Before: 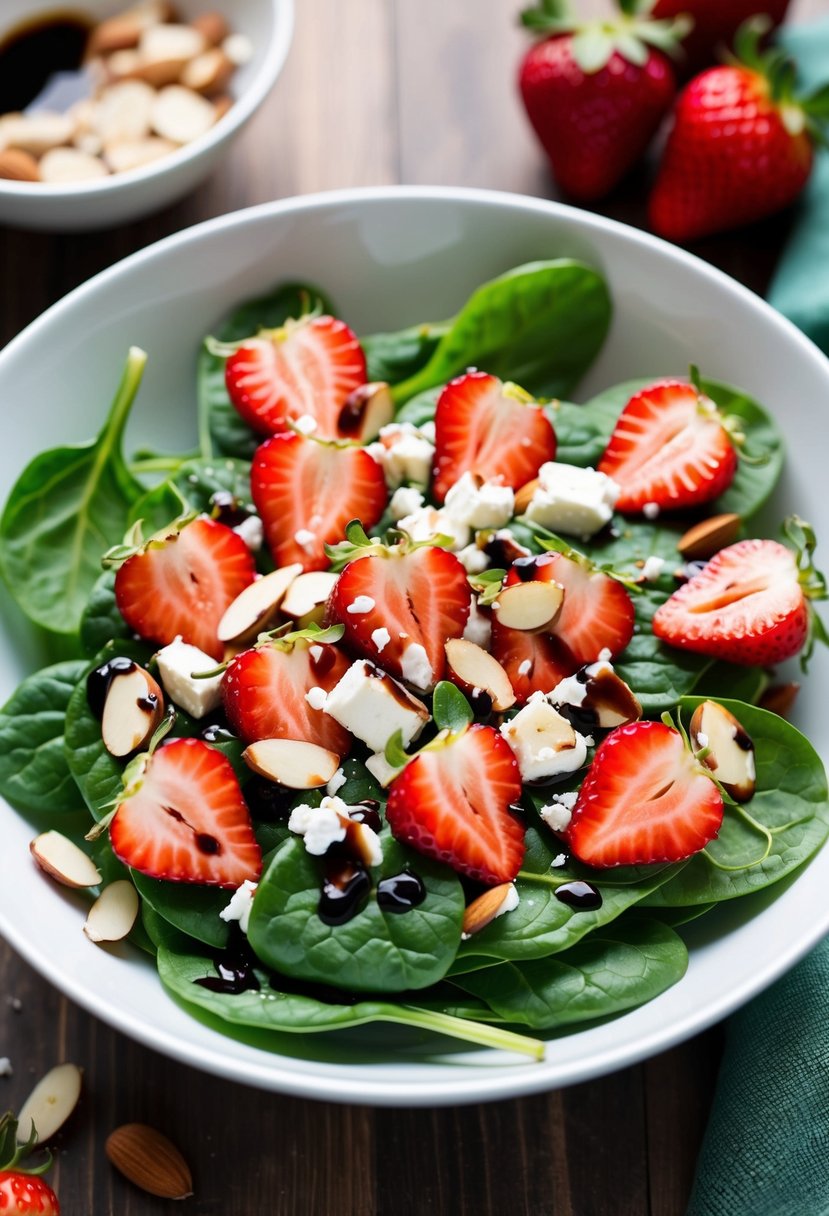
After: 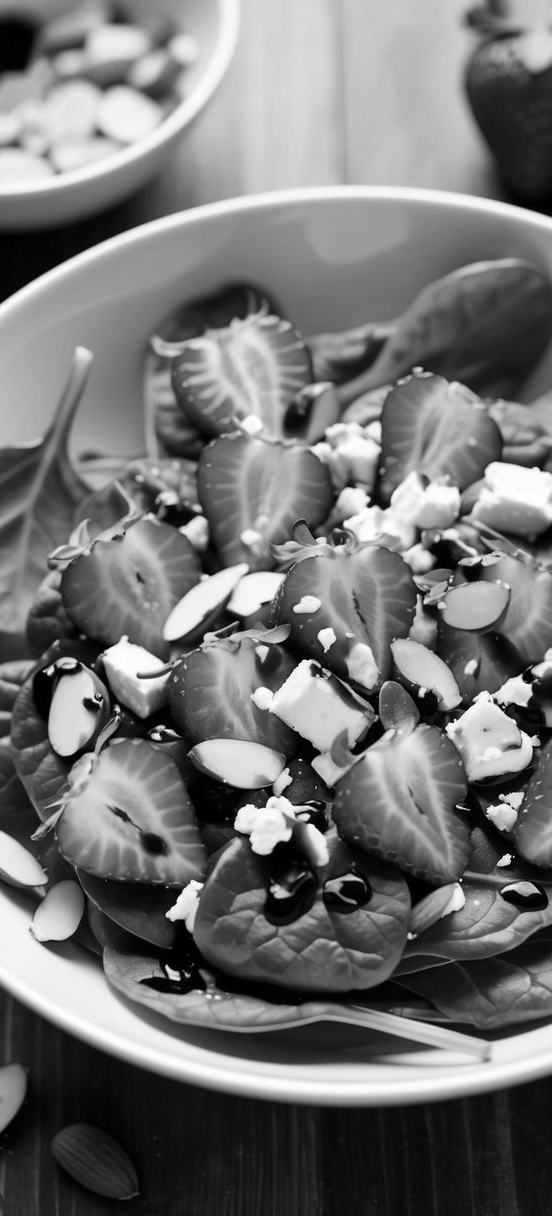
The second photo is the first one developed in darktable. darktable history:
crop and rotate: left 6.538%, right 26.815%
color calibration: output gray [0.21, 0.42, 0.37, 0], x 0.37, y 0.382, temperature 4302.55 K
